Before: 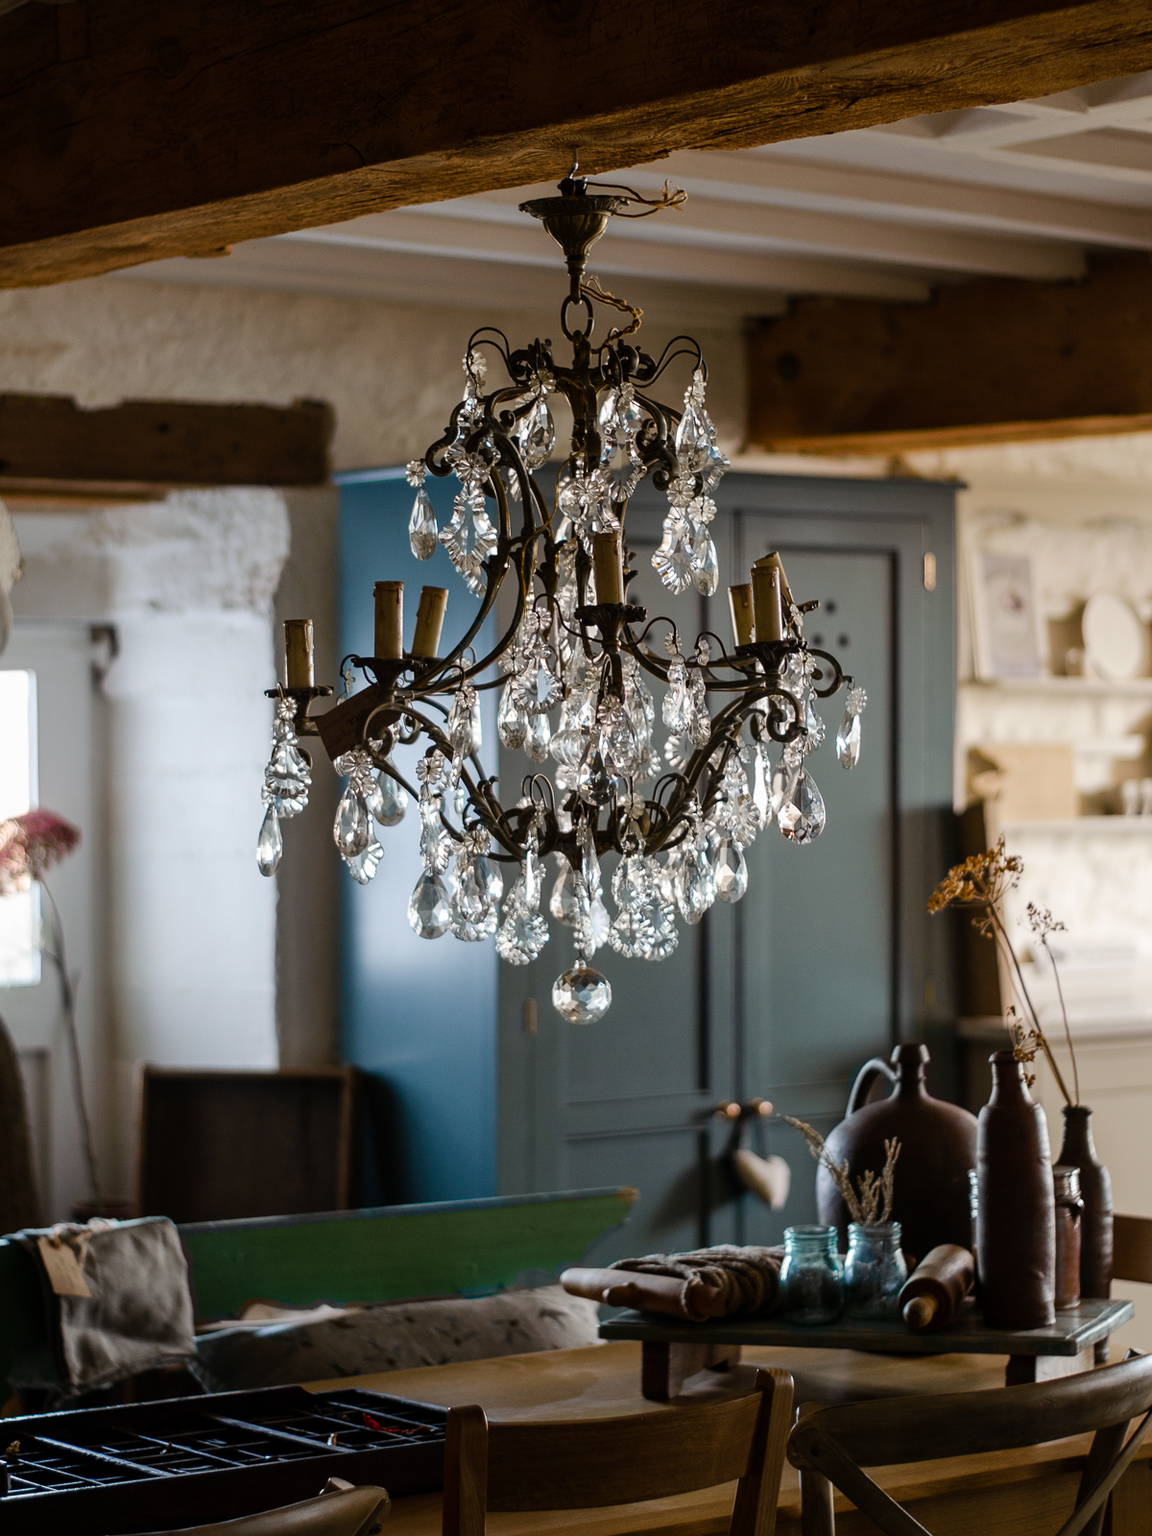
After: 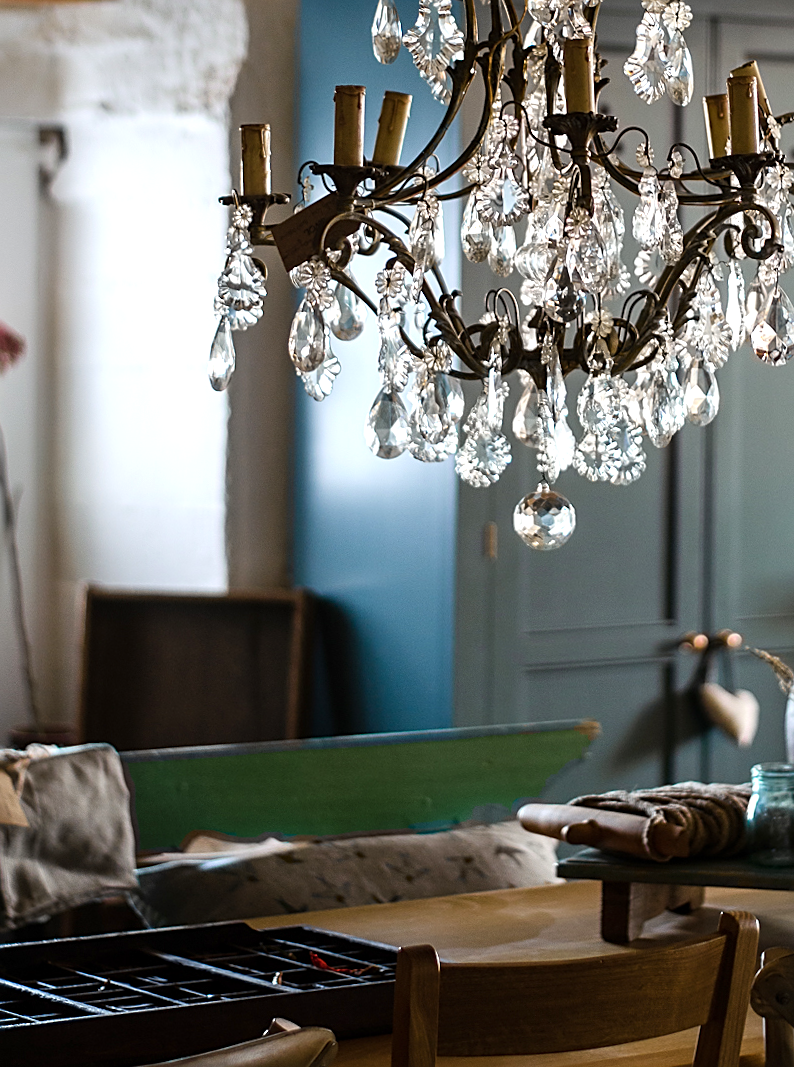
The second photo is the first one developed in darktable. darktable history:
exposure: exposure 0.63 EV, compensate highlight preservation false
sharpen: on, module defaults
crop and rotate: angle -0.869°, left 3.934%, top 31.967%, right 28.51%
